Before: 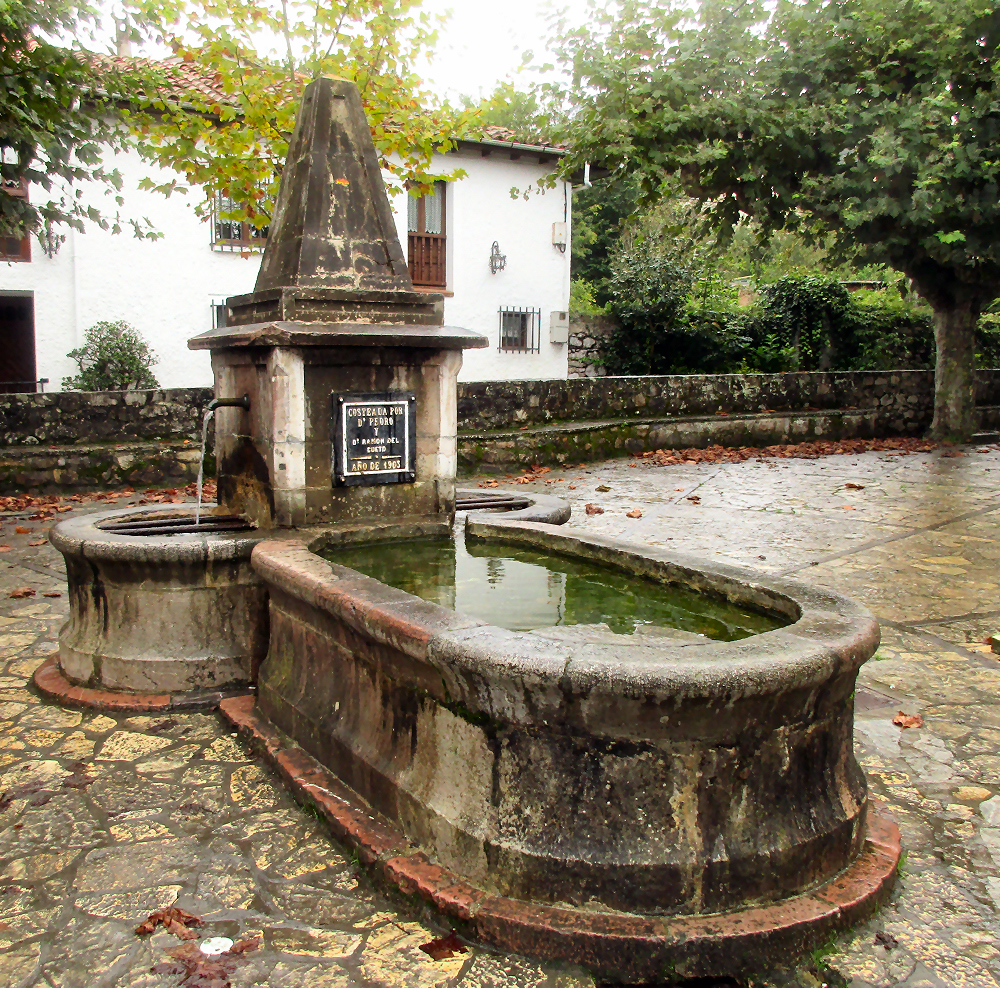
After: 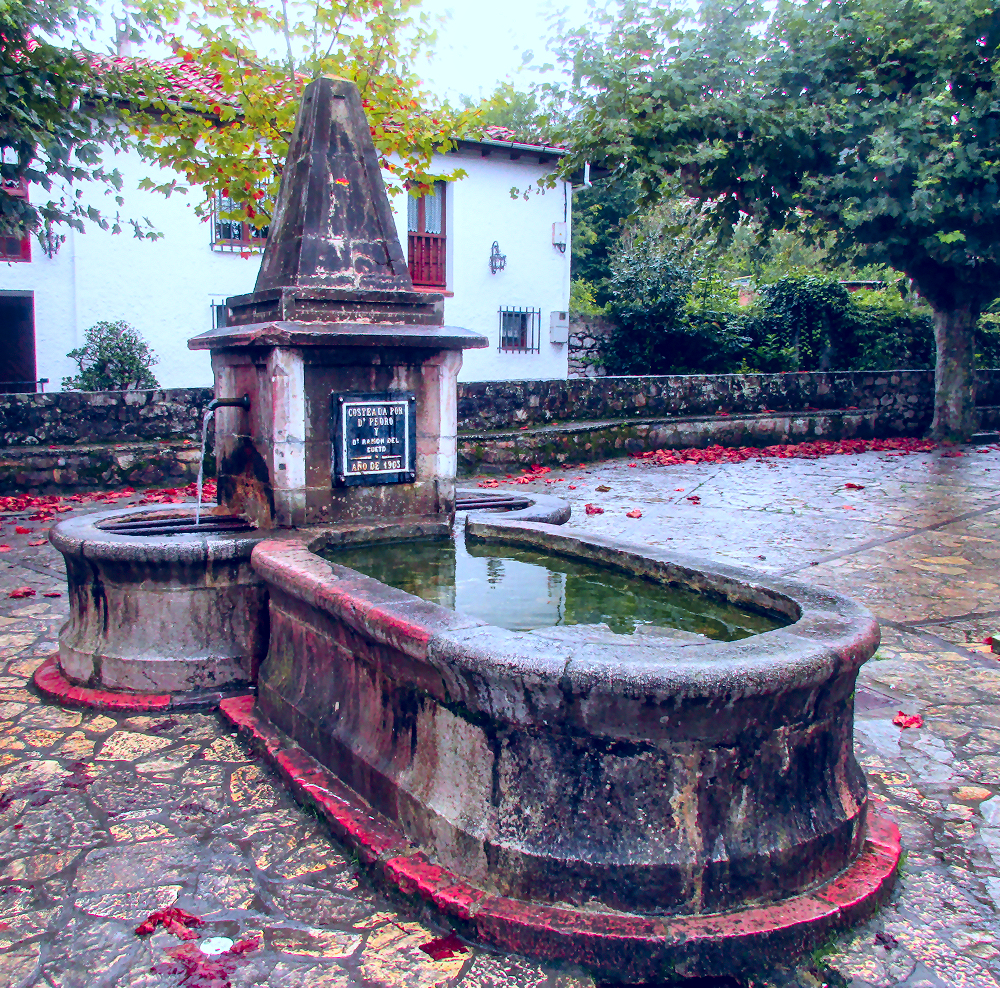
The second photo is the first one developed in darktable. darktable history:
color balance rgb: perceptual saturation grading › global saturation 10%, global vibrance 10%
local contrast: on, module defaults
tone curve: curves: ch1 [(0, 0) (0.108, 0.197) (0.5, 0.5) (0.681, 0.885) (1, 1)]; ch2 [(0, 0) (0.28, 0.151) (1, 1)], color space Lab, independent channels
